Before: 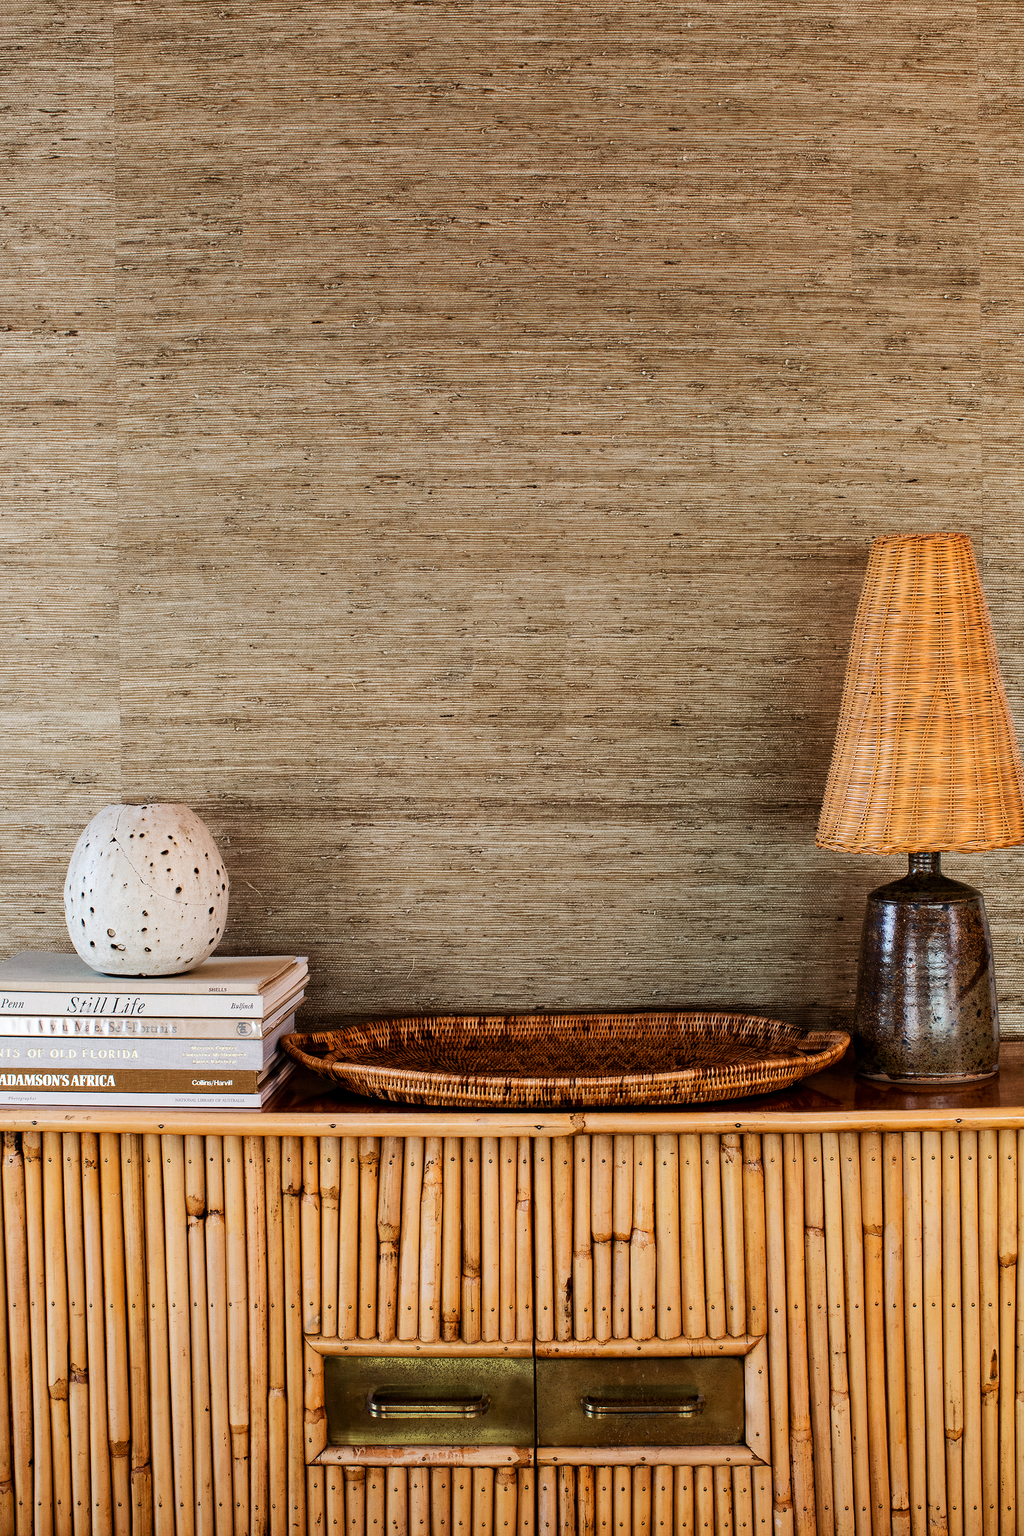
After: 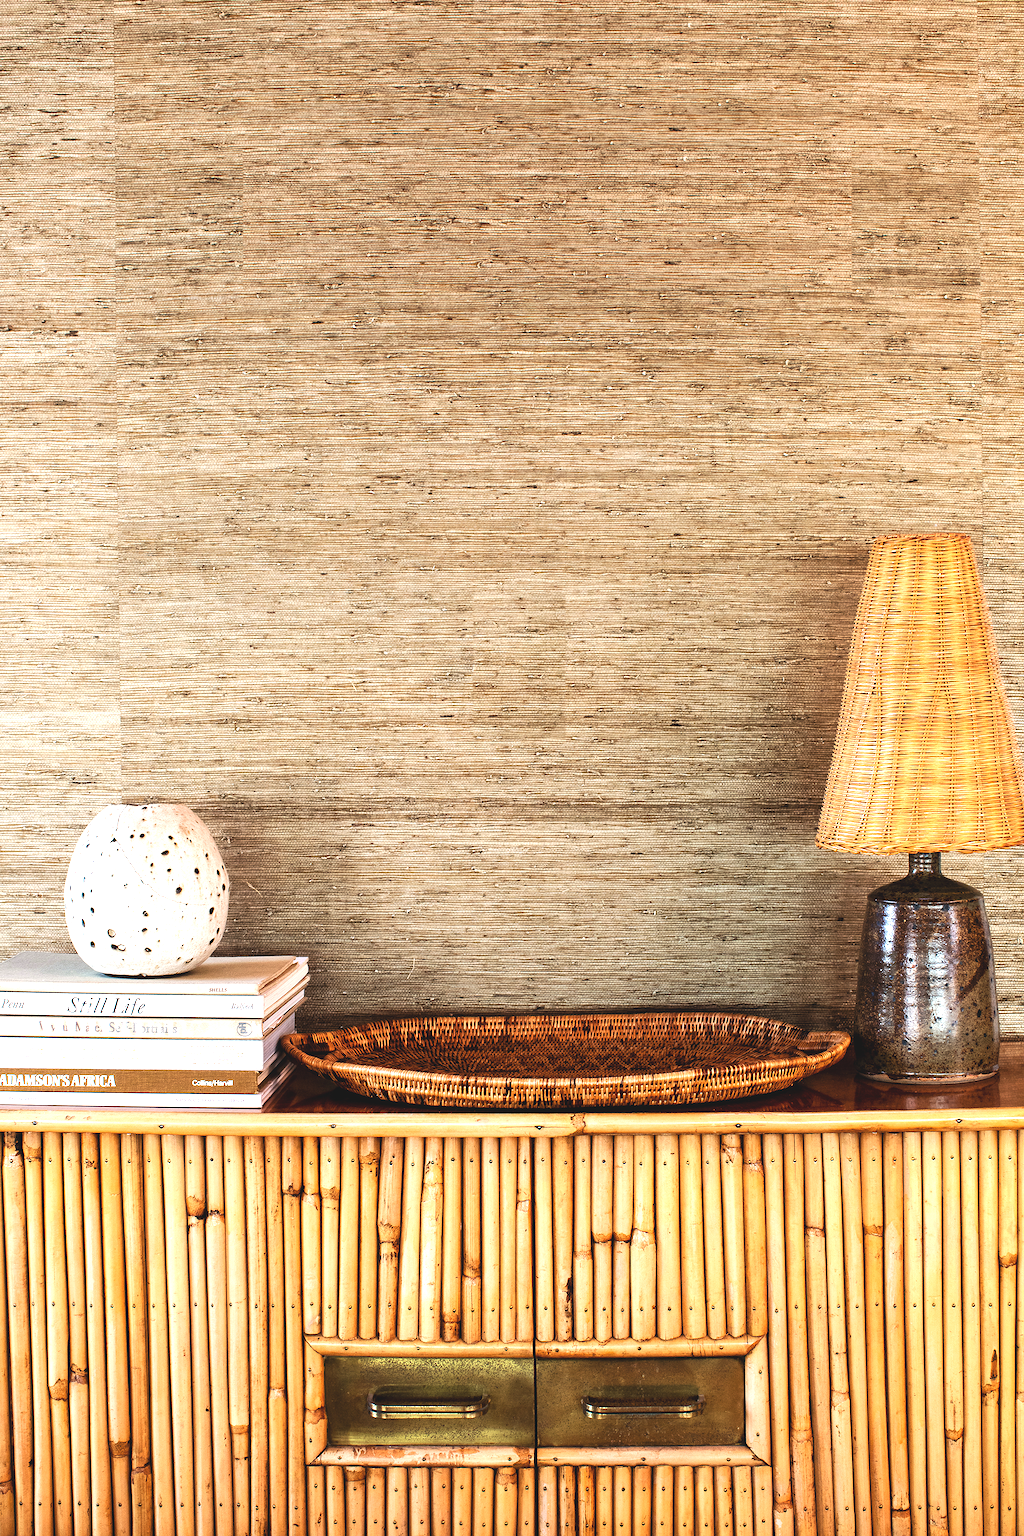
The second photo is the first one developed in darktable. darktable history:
exposure: black level correction -0.005, exposure 1 EV, compensate exposure bias true, compensate highlight preservation false
